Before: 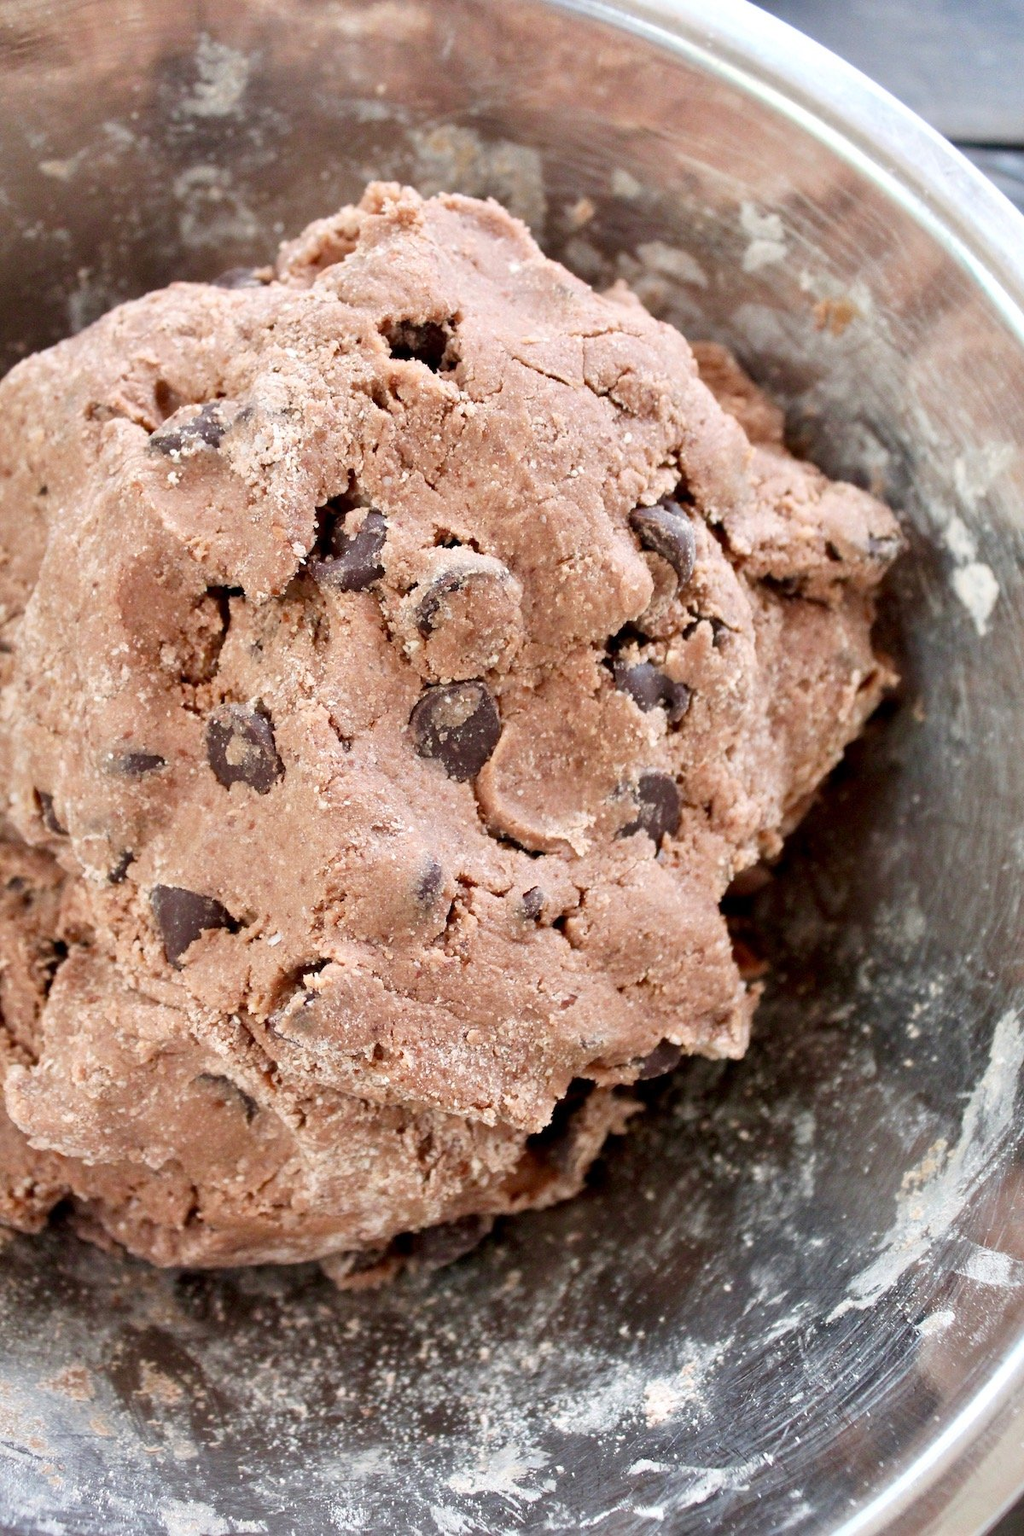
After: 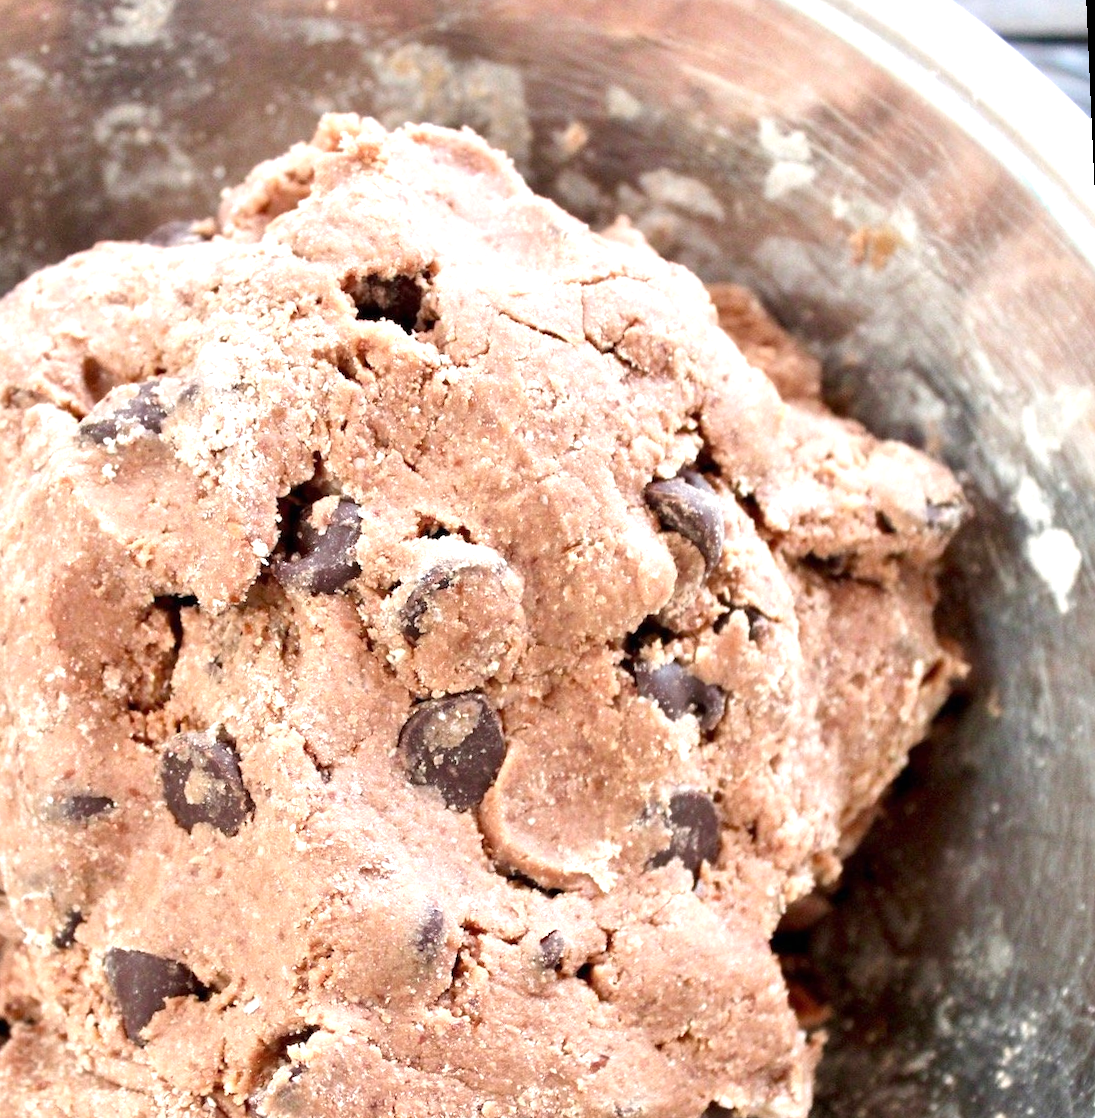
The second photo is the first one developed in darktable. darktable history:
local contrast: mode bilateral grid, contrast 15, coarseness 36, detail 105%, midtone range 0.2
crop and rotate: left 9.345%, top 7.22%, right 4.982%, bottom 32.331%
exposure: black level correction 0, exposure 0.68 EV, compensate exposure bias true, compensate highlight preservation false
rotate and perspective: rotation -2.56°, automatic cropping off
